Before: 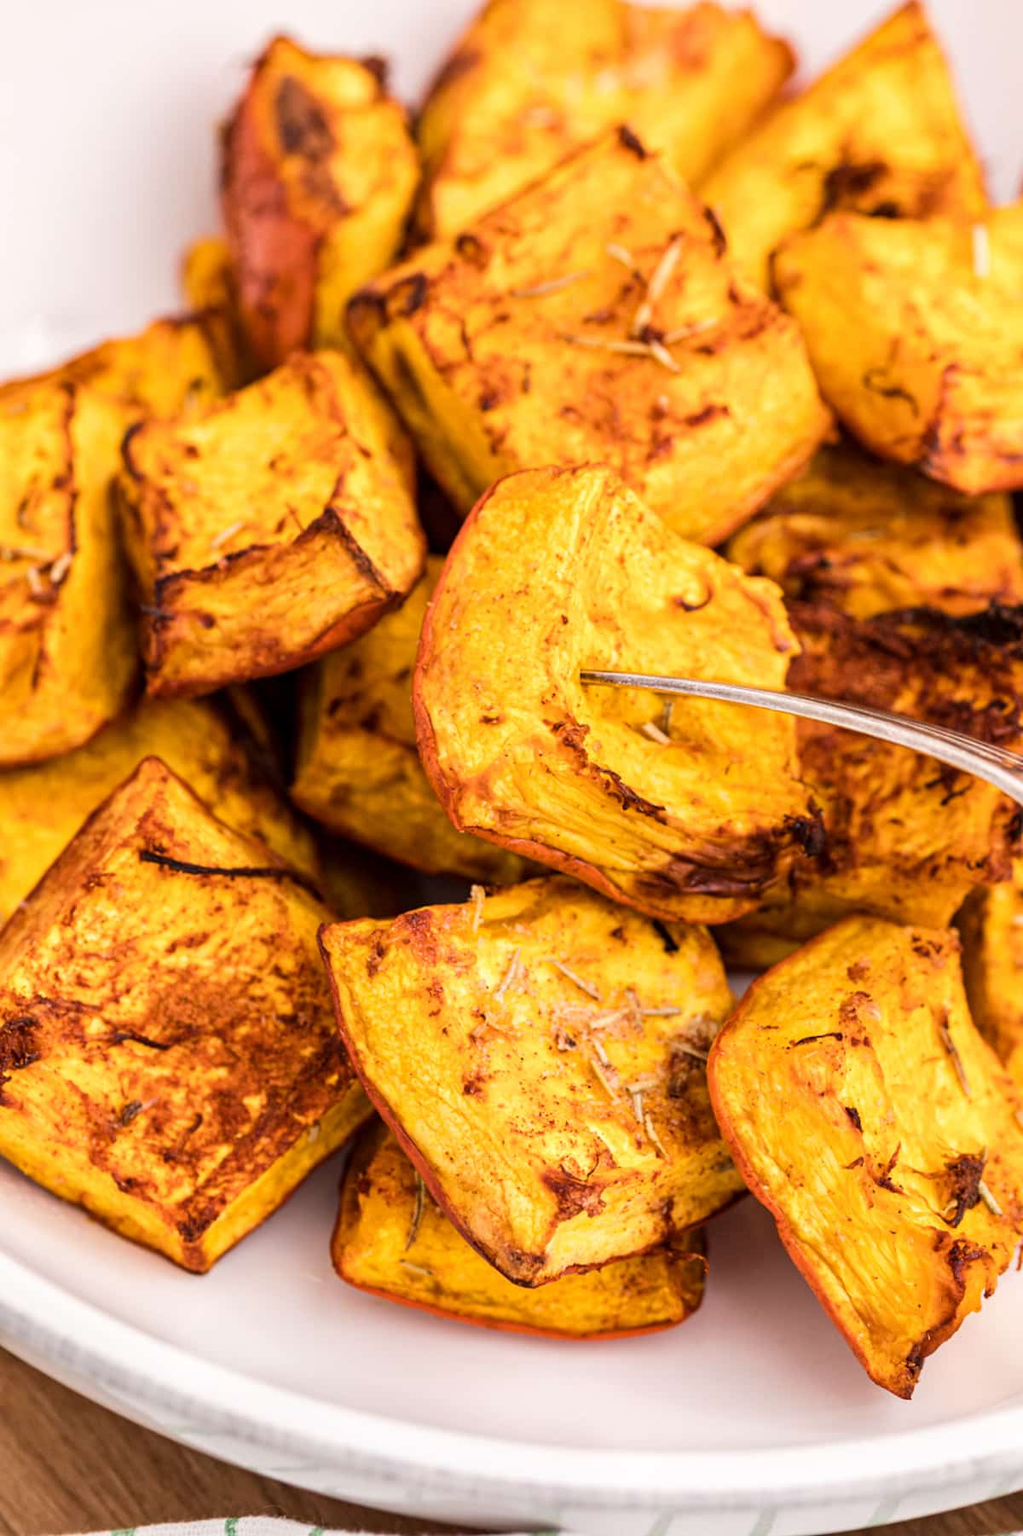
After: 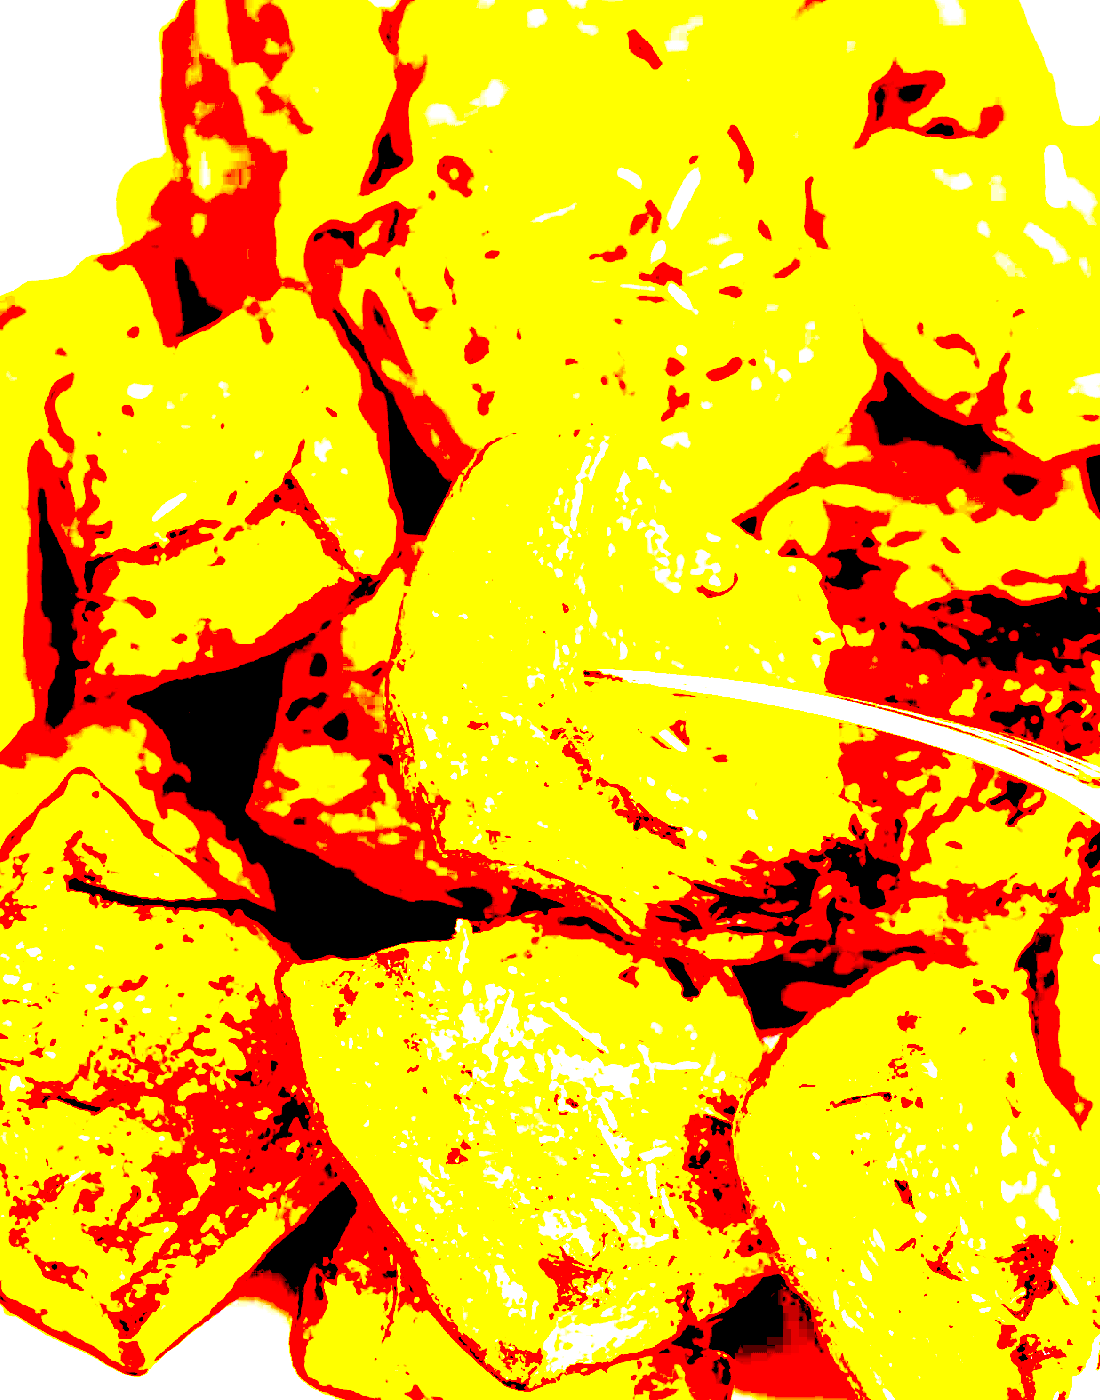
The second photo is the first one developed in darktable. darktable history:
crop: left 8.155%, top 6.611%, bottom 15.385%
exposure: black level correction 0.1, exposure 3 EV, compensate highlight preservation false
